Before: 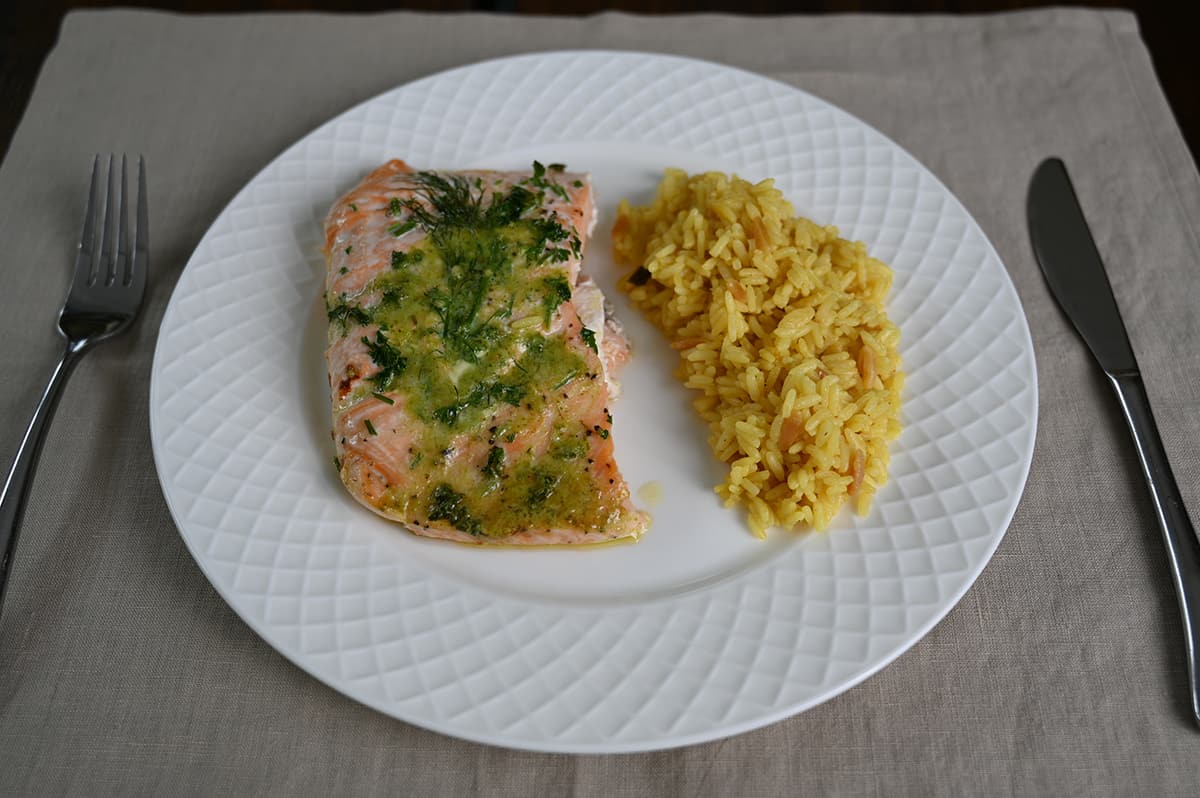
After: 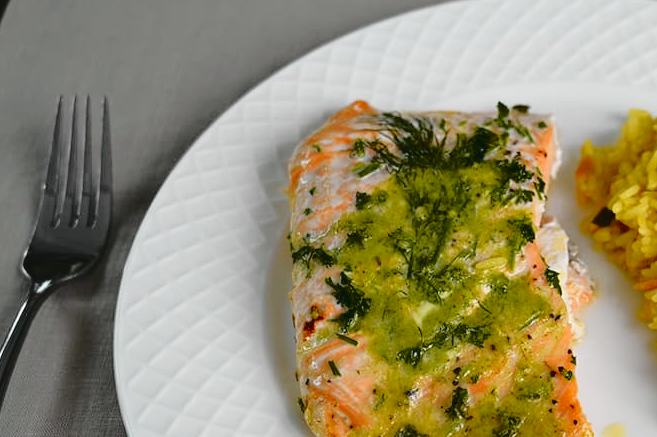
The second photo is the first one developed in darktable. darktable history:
crop and rotate: left 3.024%, top 7.434%, right 42.221%, bottom 37.705%
exposure: exposure 0.201 EV, compensate exposure bias true, compensate highlight preservation false
tone curve: curves: ch0 [(0, 0.029) (0.168, 0.142) (0.359, 0.44) (0.469, 0.544) (0.634, 0.722) (0.858, 0.903) (1, 0.968)]; ch1 [(0, 0) (0.437, 0.453) (0.472, 0.47) (0.502, 0.502) (0.54, 0.534) (0.57, 0.592) (0.618, 0.66) (0.699, 0.749) (0.859, 0.899) (1, 1)]; ch2 [(0, 0) (0.33, 0.301) (0.421, 0.443) (0.476, 0.498) (0.505, 0.503) (0.547, 0.557) (0.586, 0.634) (0.608, 0.676) (1, 1)], color space Lab, independent channels, preserve colors none
